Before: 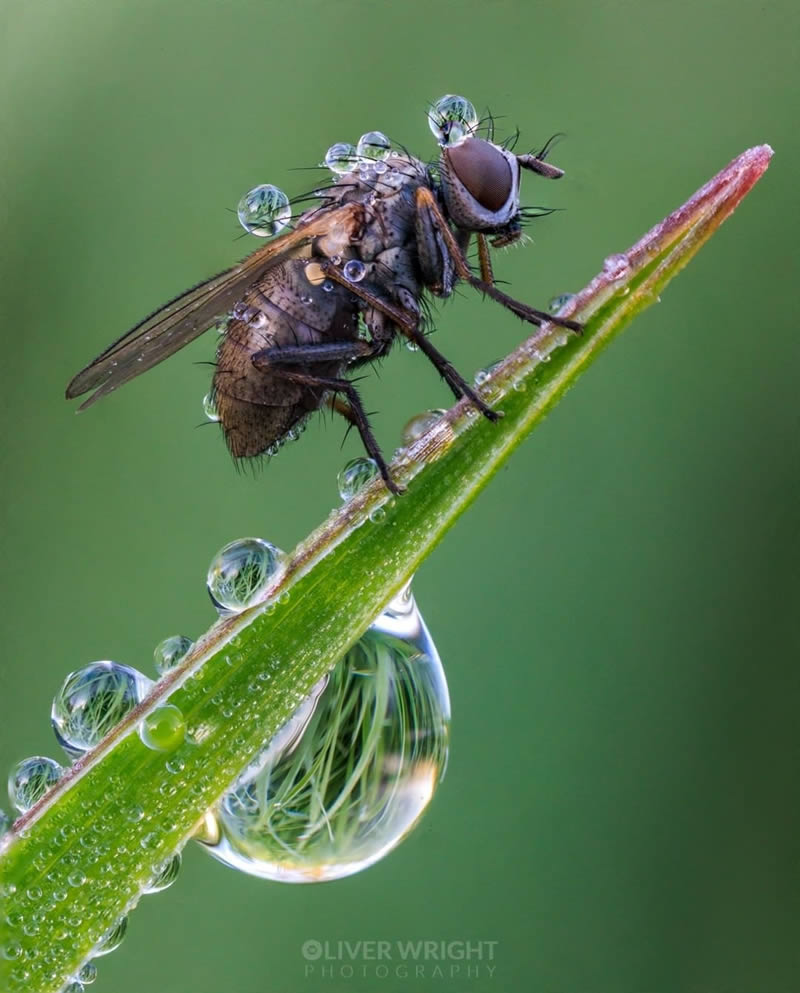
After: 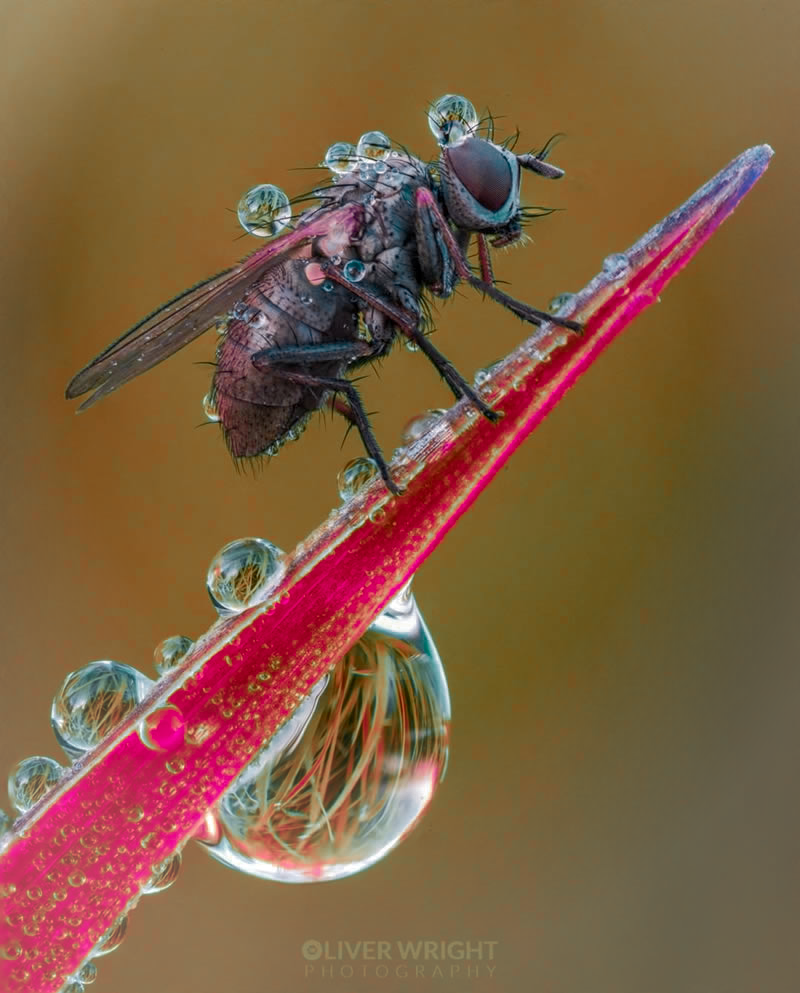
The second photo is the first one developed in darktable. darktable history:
local contrast: detail 110%
shadows and highlights: on, module defaults
vignetting: brightness 0.062, saturation -0.002, center (-0.053, -0.354), automatic ratio true
color zones: curves: ch0 [(0.826, 0.353)]; ch1 [(0.242, 0.647) (0.889, 0.342)]; ch2 [(0.246, 0.089) (0.969, 0.068)]
